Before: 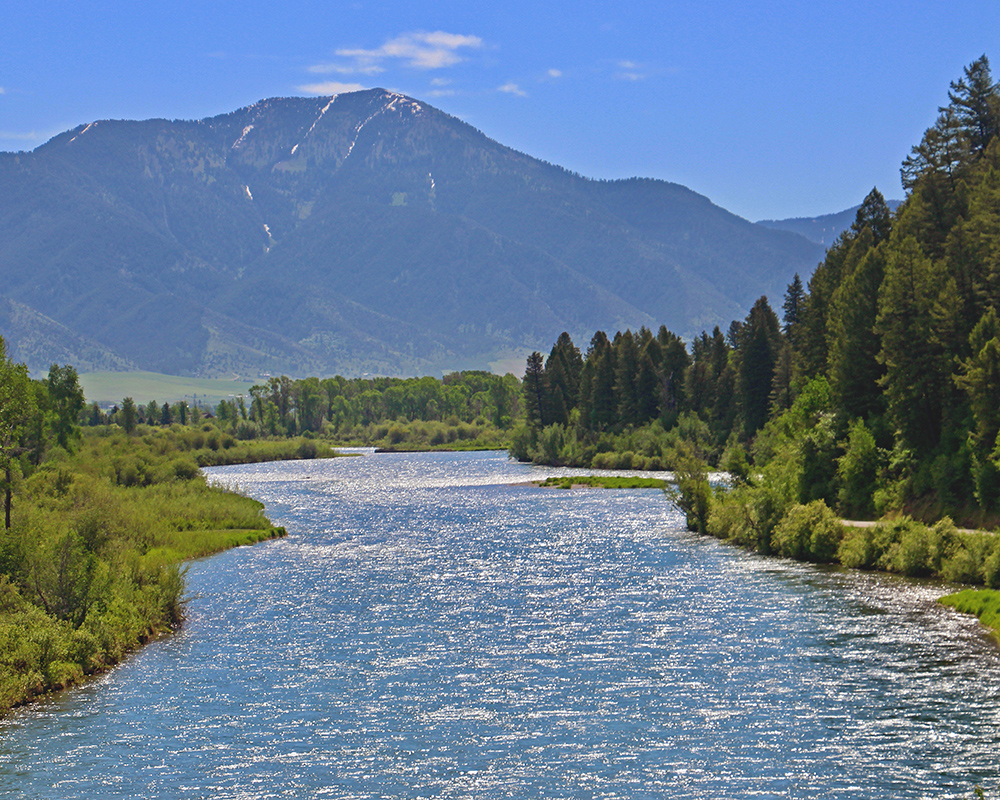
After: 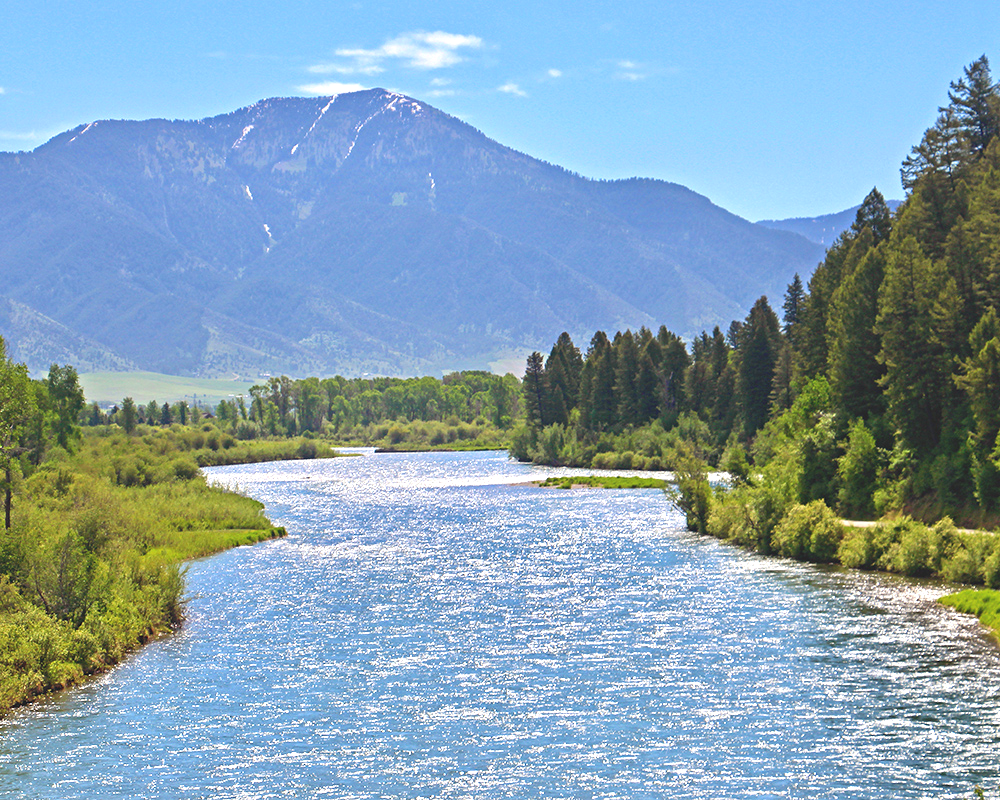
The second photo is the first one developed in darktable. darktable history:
exposure: black level correction 0, exposure 0.89 EV, compensate exposure bias true, compensate highlight preservation false
tone equalizer: smoothing diameter 2.17%, edges refinement/feathering 22.81, mask exposure compensation -1.57 EV, filter diffusion 5
